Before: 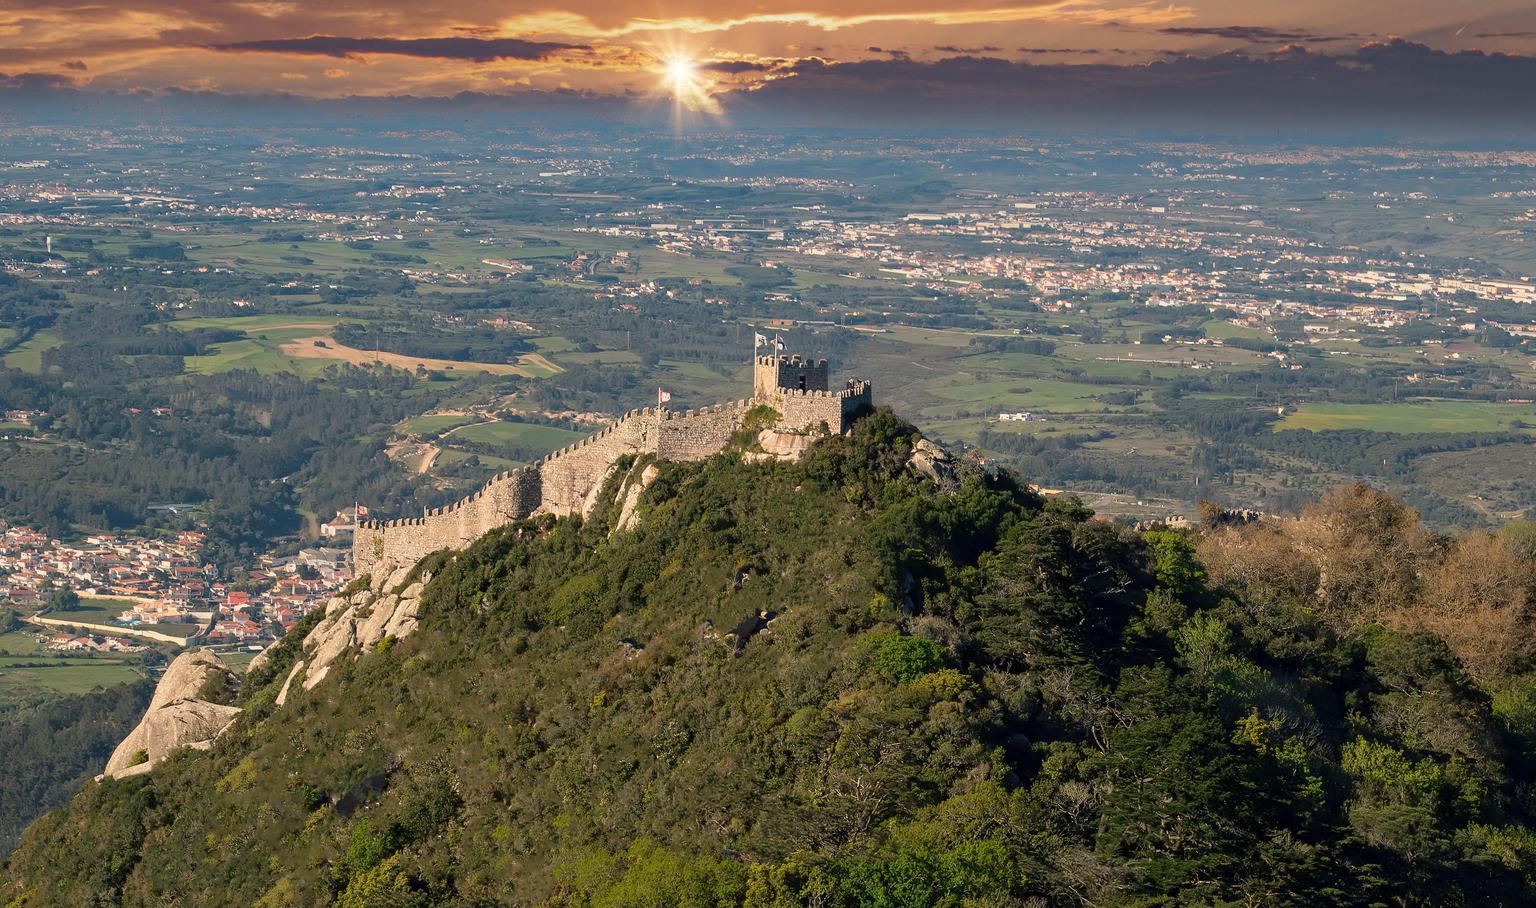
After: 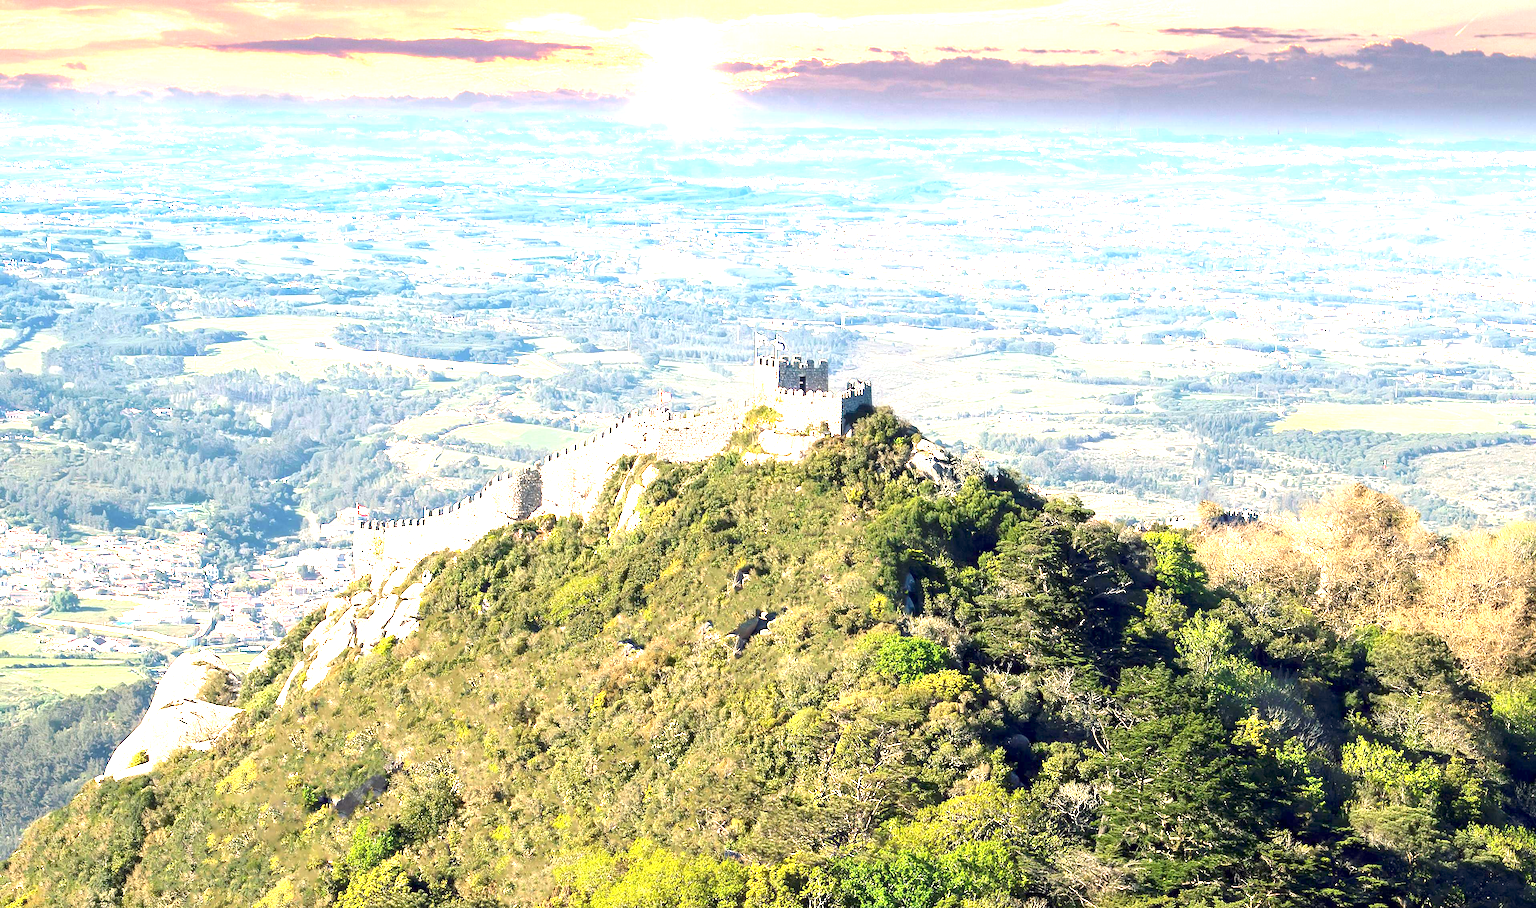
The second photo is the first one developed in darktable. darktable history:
exposure: black level correction 0.001, exposure 2.668 EV, compensate exposure bias true, compensate highlight preservation false
